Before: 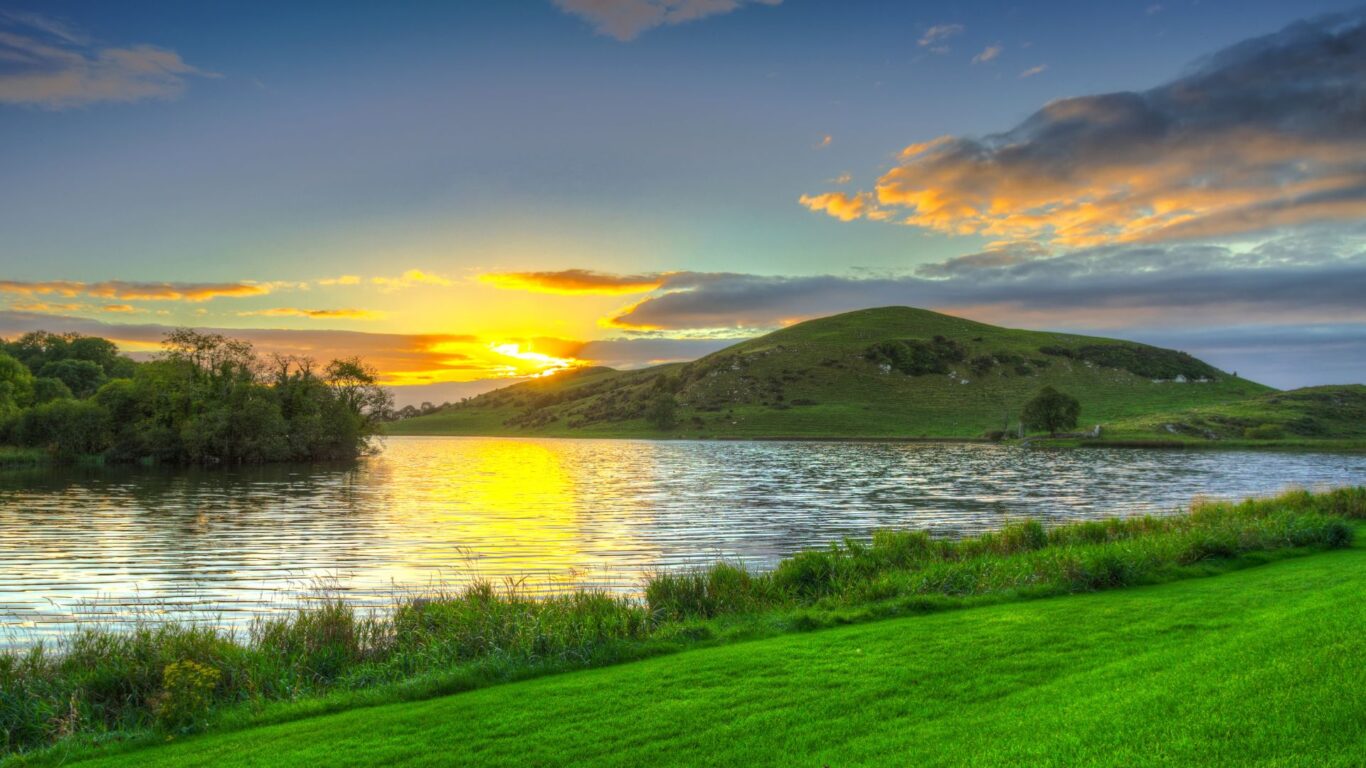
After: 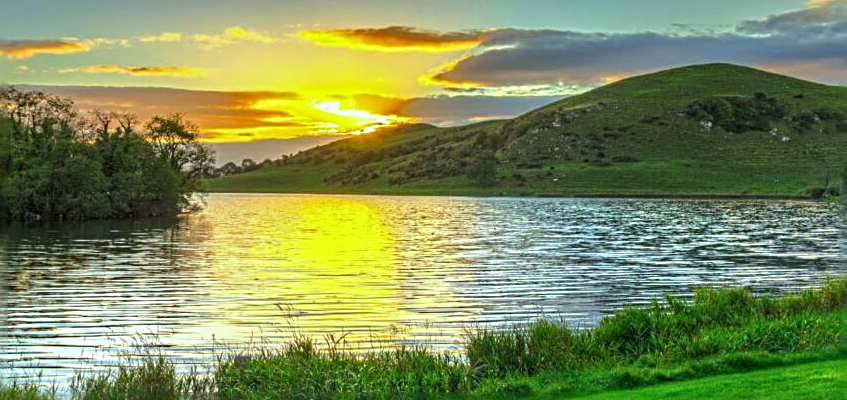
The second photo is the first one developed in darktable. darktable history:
shadows and highlights: radius 105.85, shadows 23.89, highlights -57.77, low approximation 0.01, soften with gaussian
crop: left 13.155%, top 31.716%, right 24.784%, bottom 16.09%
sharpen: radius 3.021, amount 0.77
color calibration: illuminant Planckian (black body), adaptation linear Bradford (ICC v4), x 0.364, y 0.367, temperature 4412.56 K
